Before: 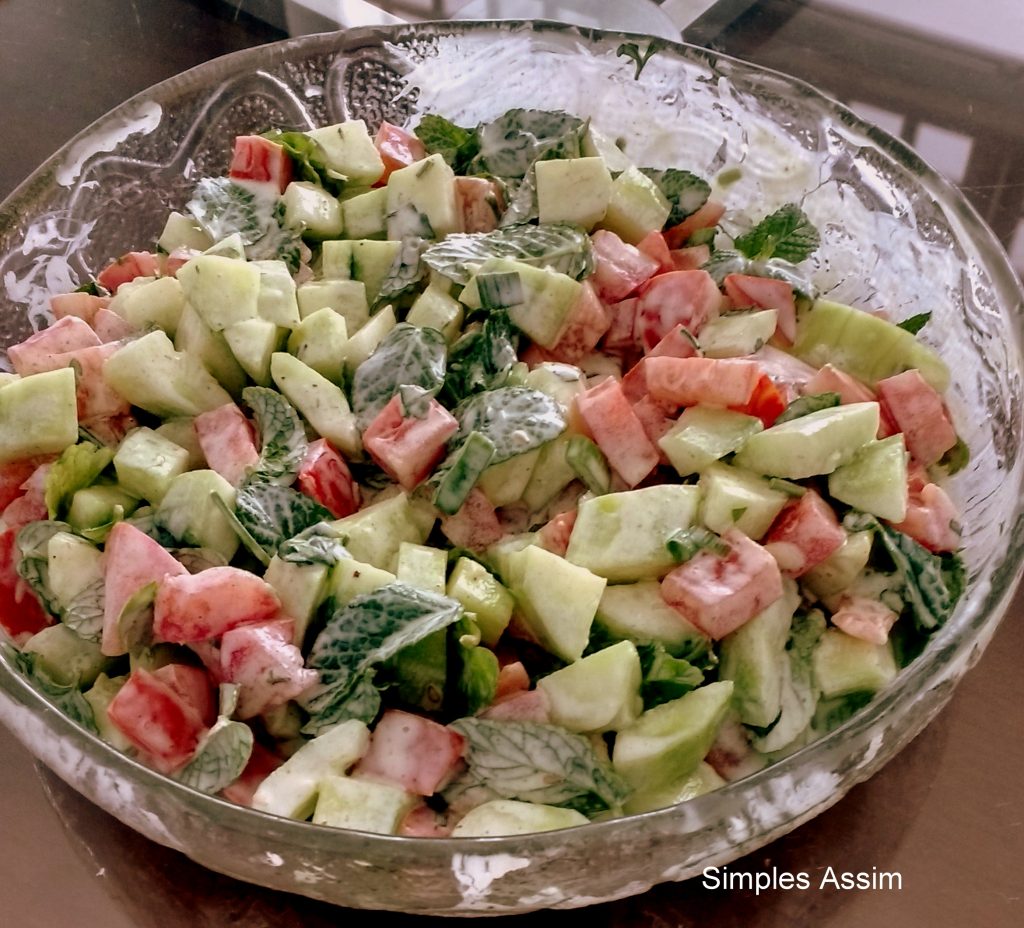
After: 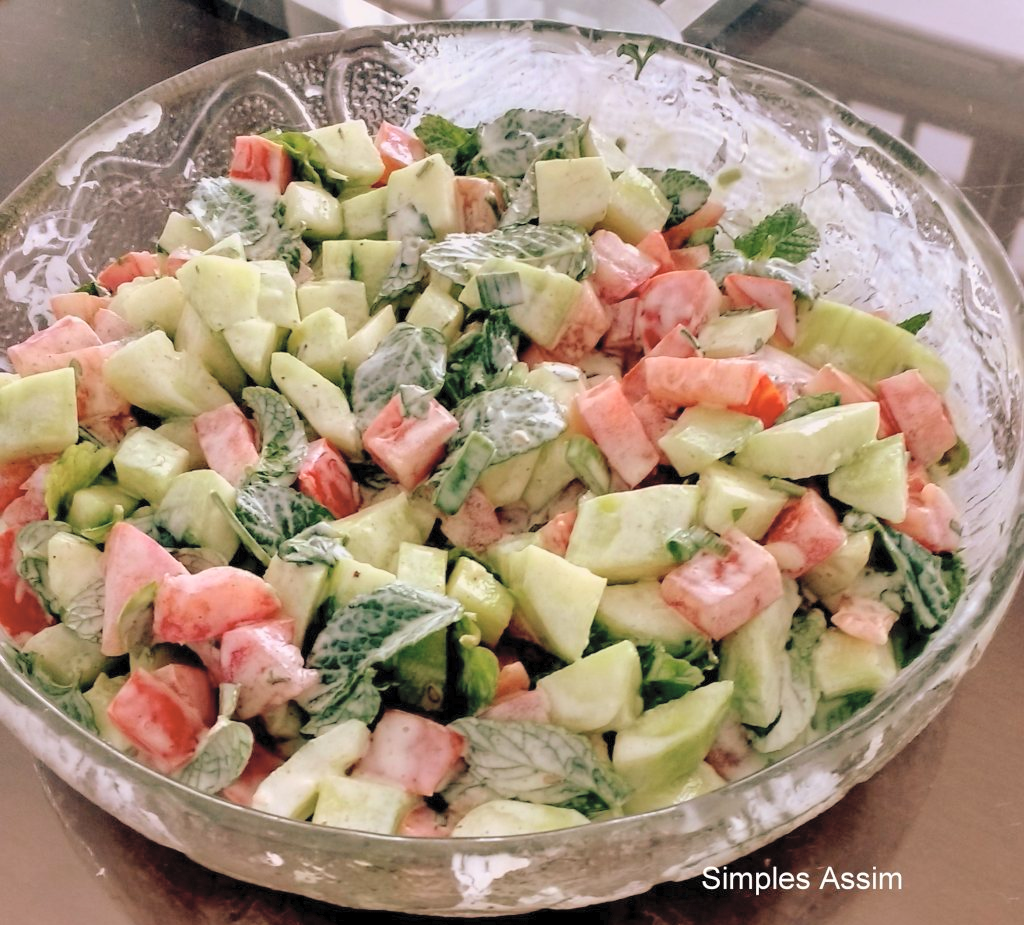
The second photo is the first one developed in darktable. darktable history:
levels: mode automatic, levels [0.182, 0.542, 0.902]
crop: top 0.108%, bottom 0.2%
contrast brightness saturation: brightness 0.281
